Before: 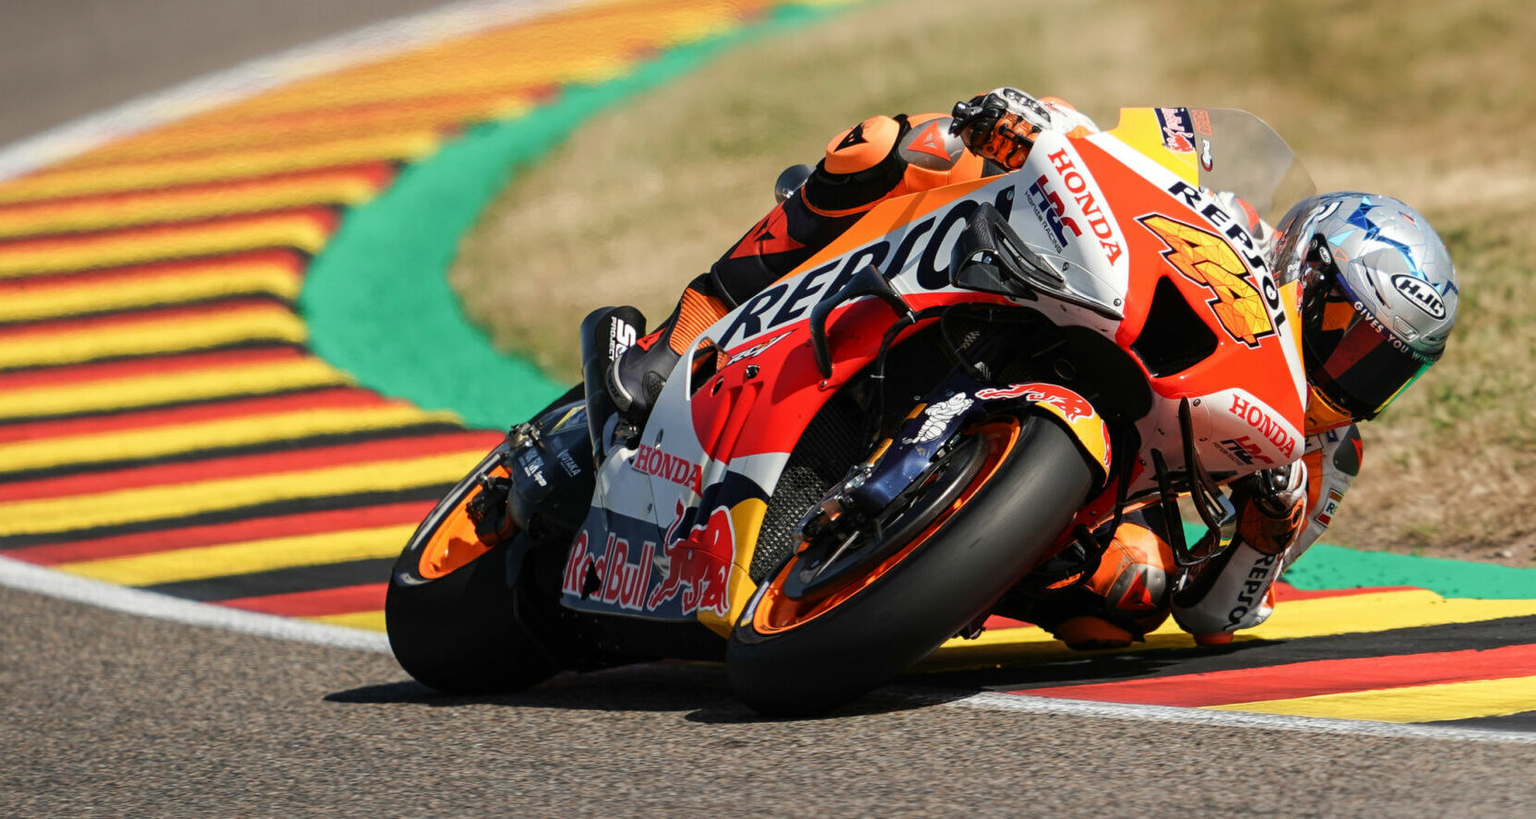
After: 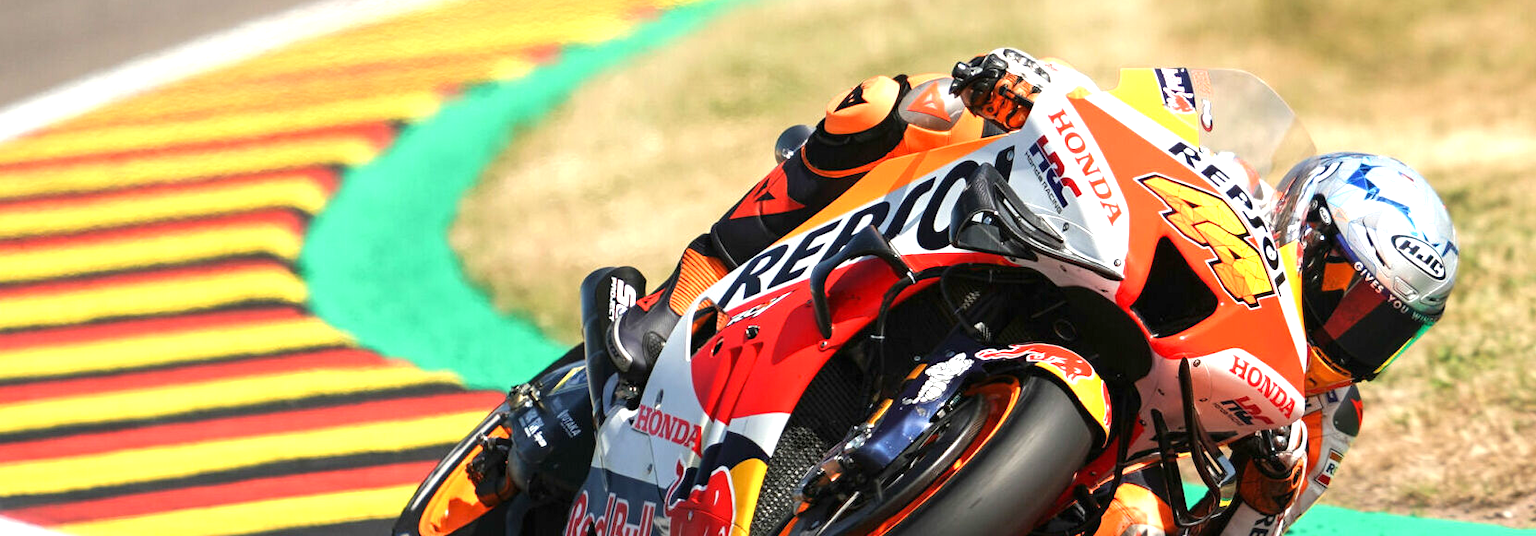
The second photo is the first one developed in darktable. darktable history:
crop and rotate: top 4.848%, bottom 29.503%
exposure: black level correction 0, exposure 1 EV, compensate exposure bias true, compensate highlight preservation false
